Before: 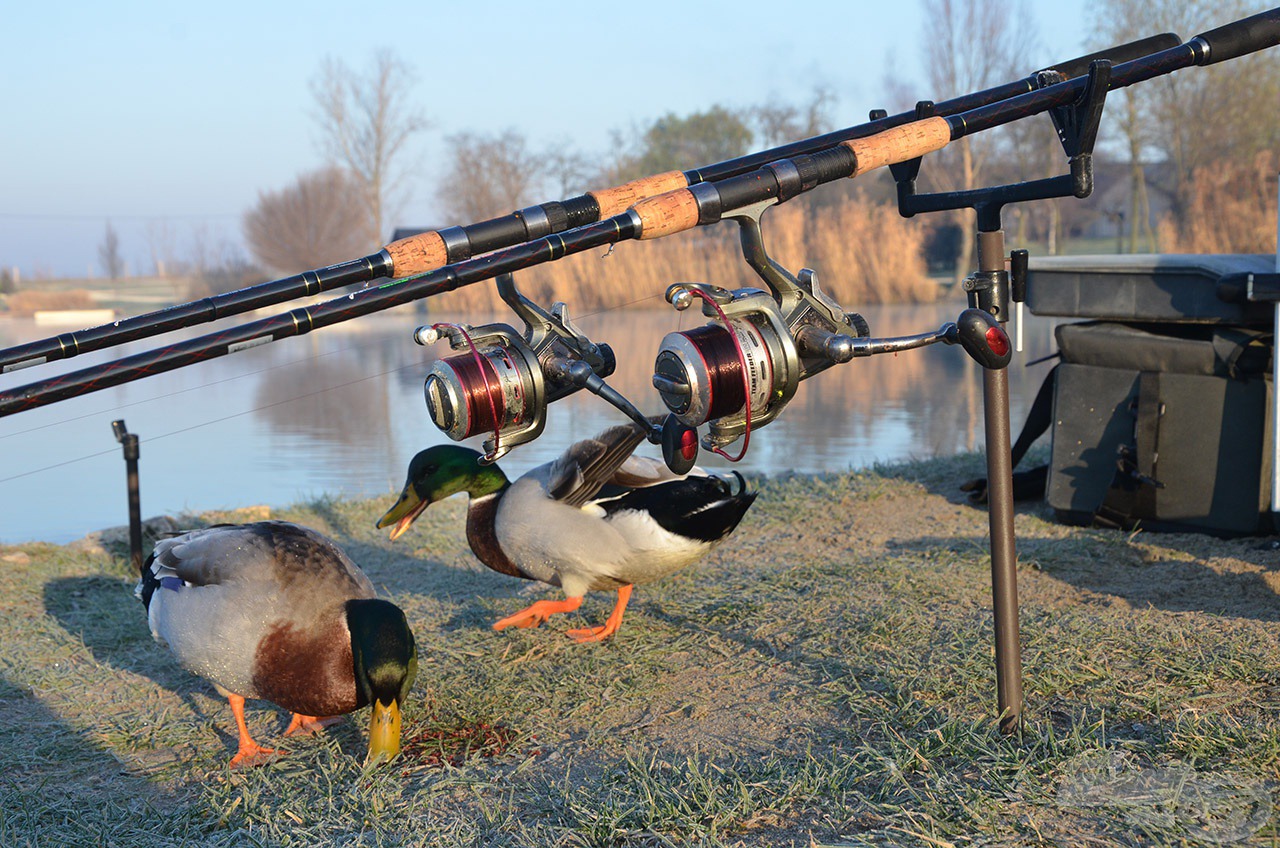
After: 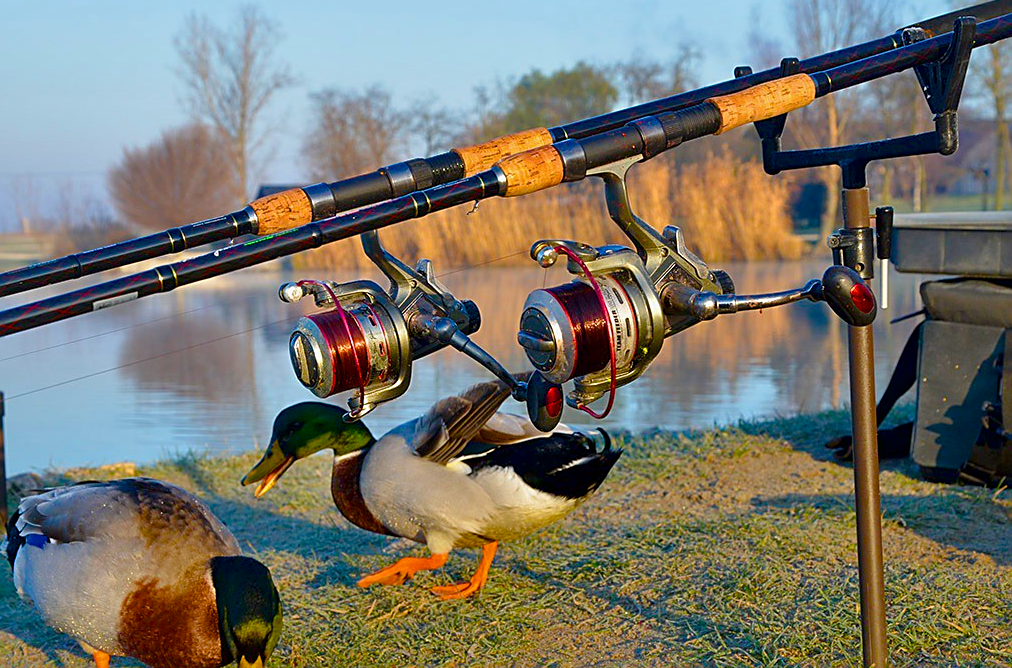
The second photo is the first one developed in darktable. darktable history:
tone equalizer: -8 EV 0.272 EV, -7 EV 0.393 EV, -6 EV 0.422 EV, -5 EV 0.26 EV, -3 EV -0.277 EV, -2 EV -0.408 EV, -1 EV -0.409 EV, +0 EV -0.232 EV, edges refinement/feathering 500, mask exposure compensation -1.57 EV, preserve details no
color balance rgb: perceptual saturation grading › global saturation 20%, perceptual saturation grading › highlights -25.409%, perceptual saturation grading › shadows 49.82%, global vibrance 59.303%
sharpen: on, module defaults
crop and rotate: left 10.563%, top 5.111%, right 10.357%, bottom 16.115%
local contrast: mode bilateral grid, contrast 25, coarseness 59, detail 152%, midtone range 0.2
